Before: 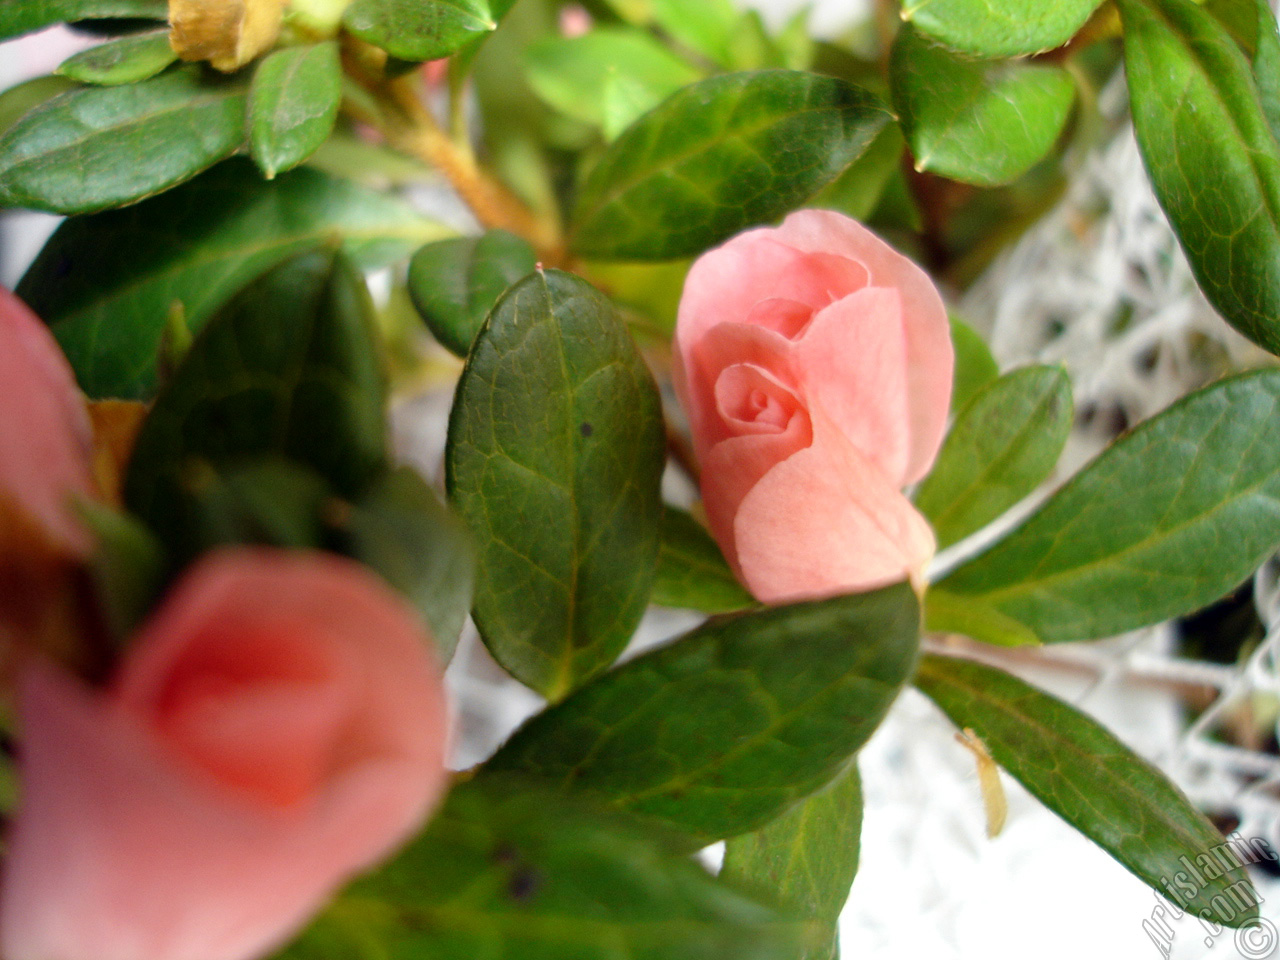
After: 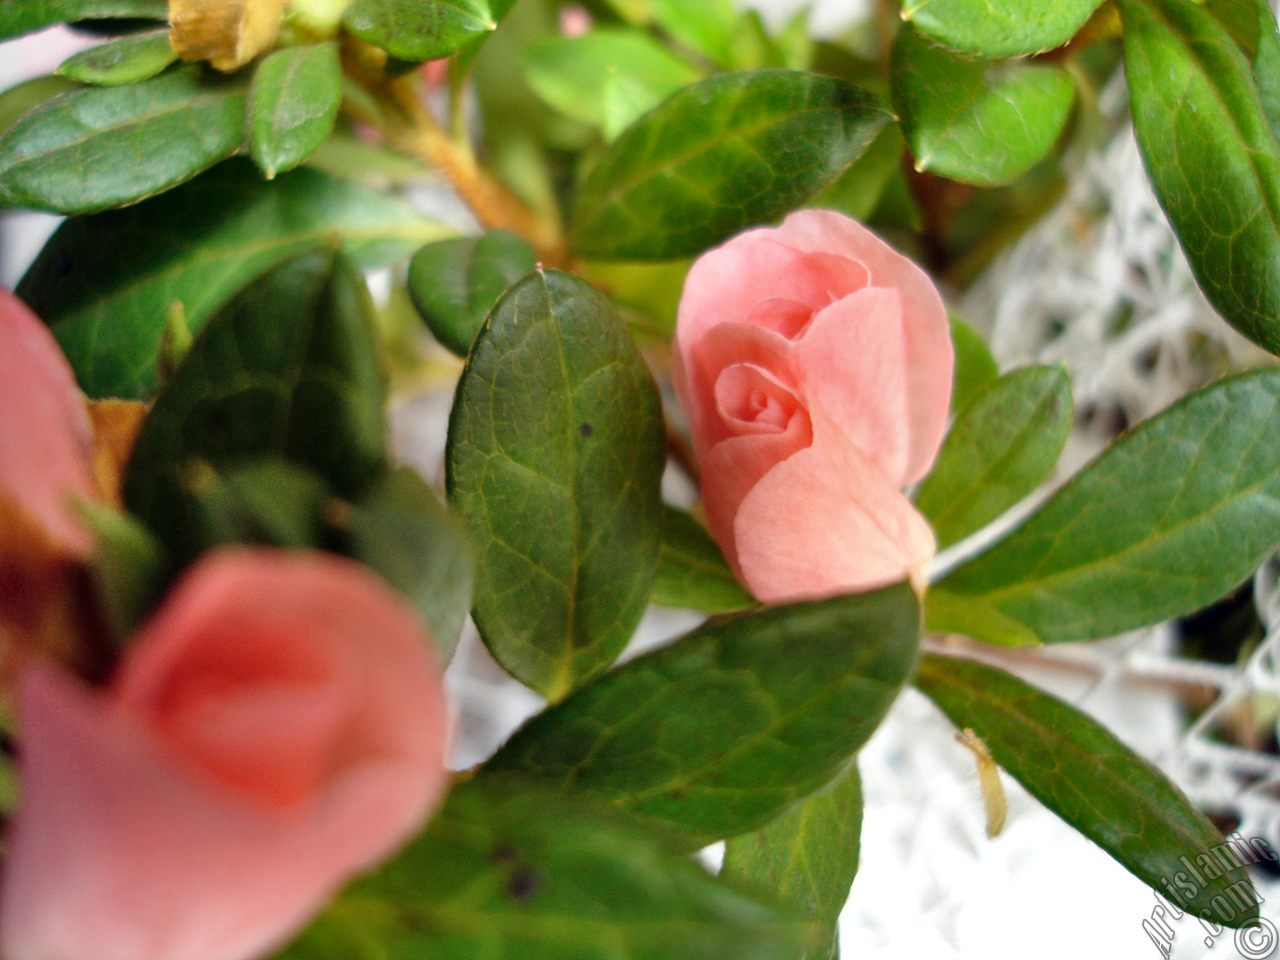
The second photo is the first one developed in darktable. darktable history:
shadows and highlights: shadows 73.61, highlights -60.73, soften with gaussian
